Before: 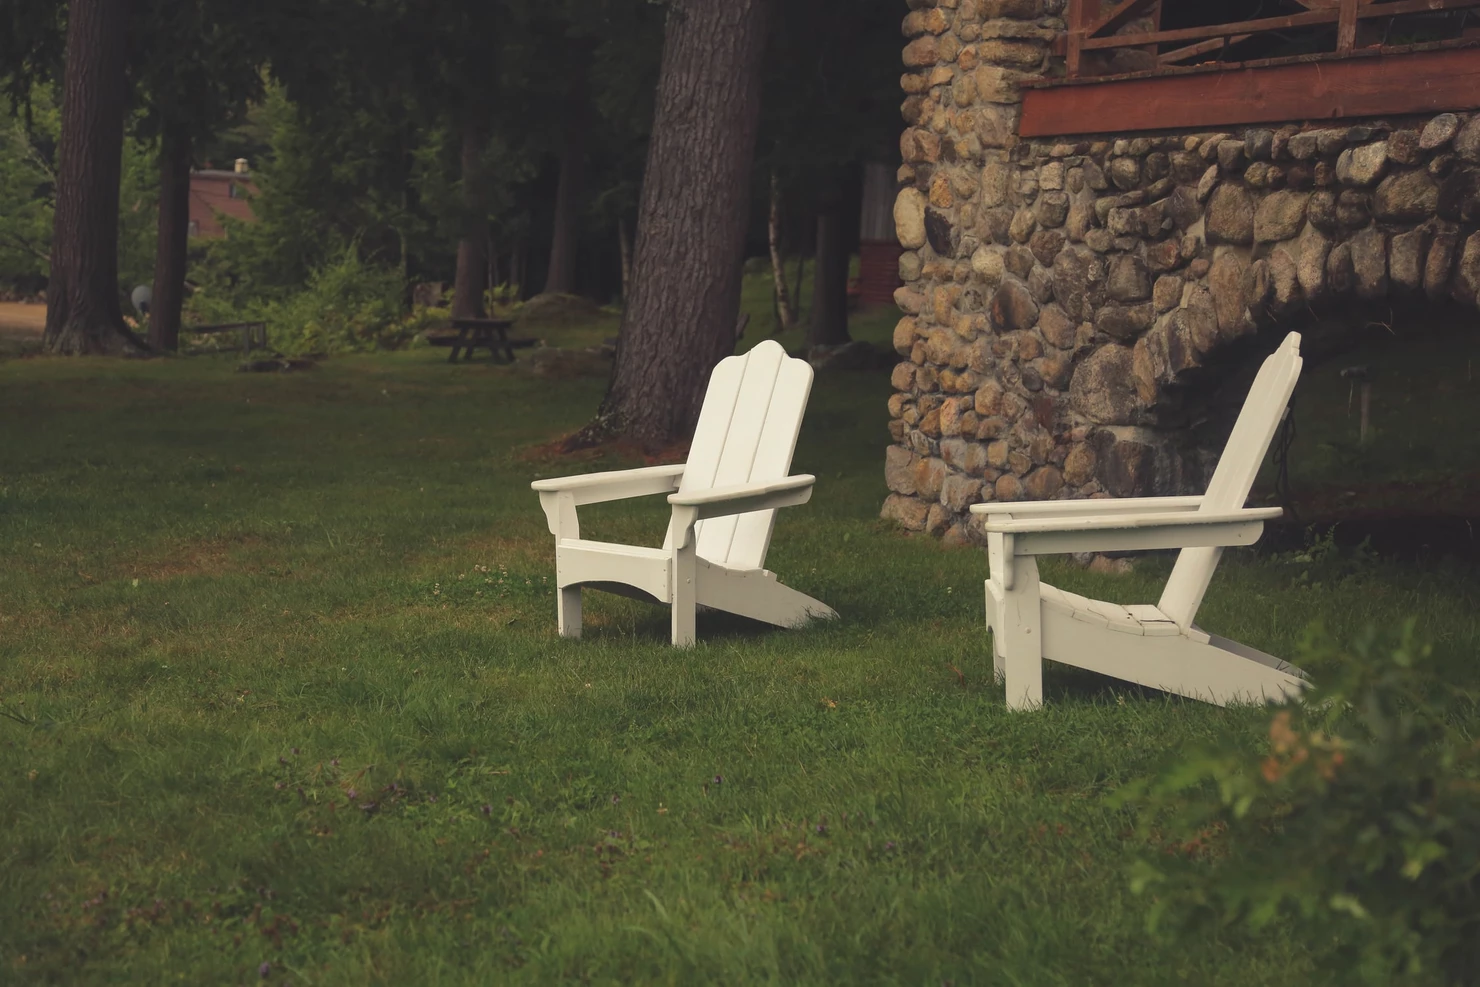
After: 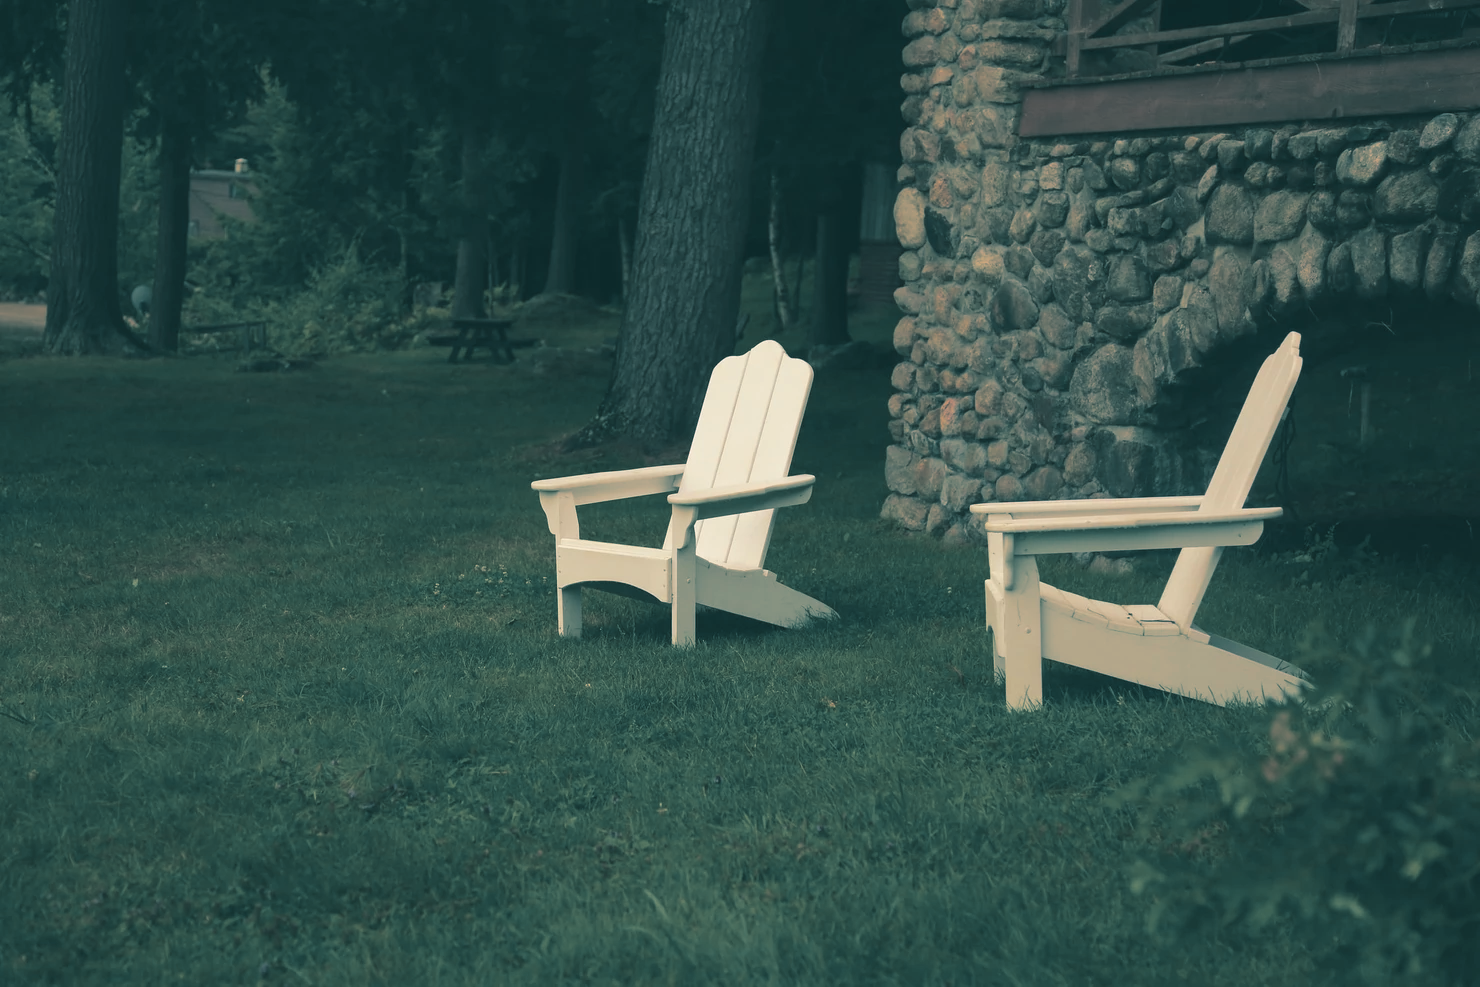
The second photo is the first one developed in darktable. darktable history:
split-toning: shadows › hue 186.43°, highlights › hue 49.29°, compress 30.29%
color zones: curves: ch1 [(0.263, 0.53) (0.376, 0.287) (0.487, 0.512) (0.748, 0.547) (1, 0.513)]; ch2 [(0.262, 0.45) (0.751, 0.477)], mix 31.98%
